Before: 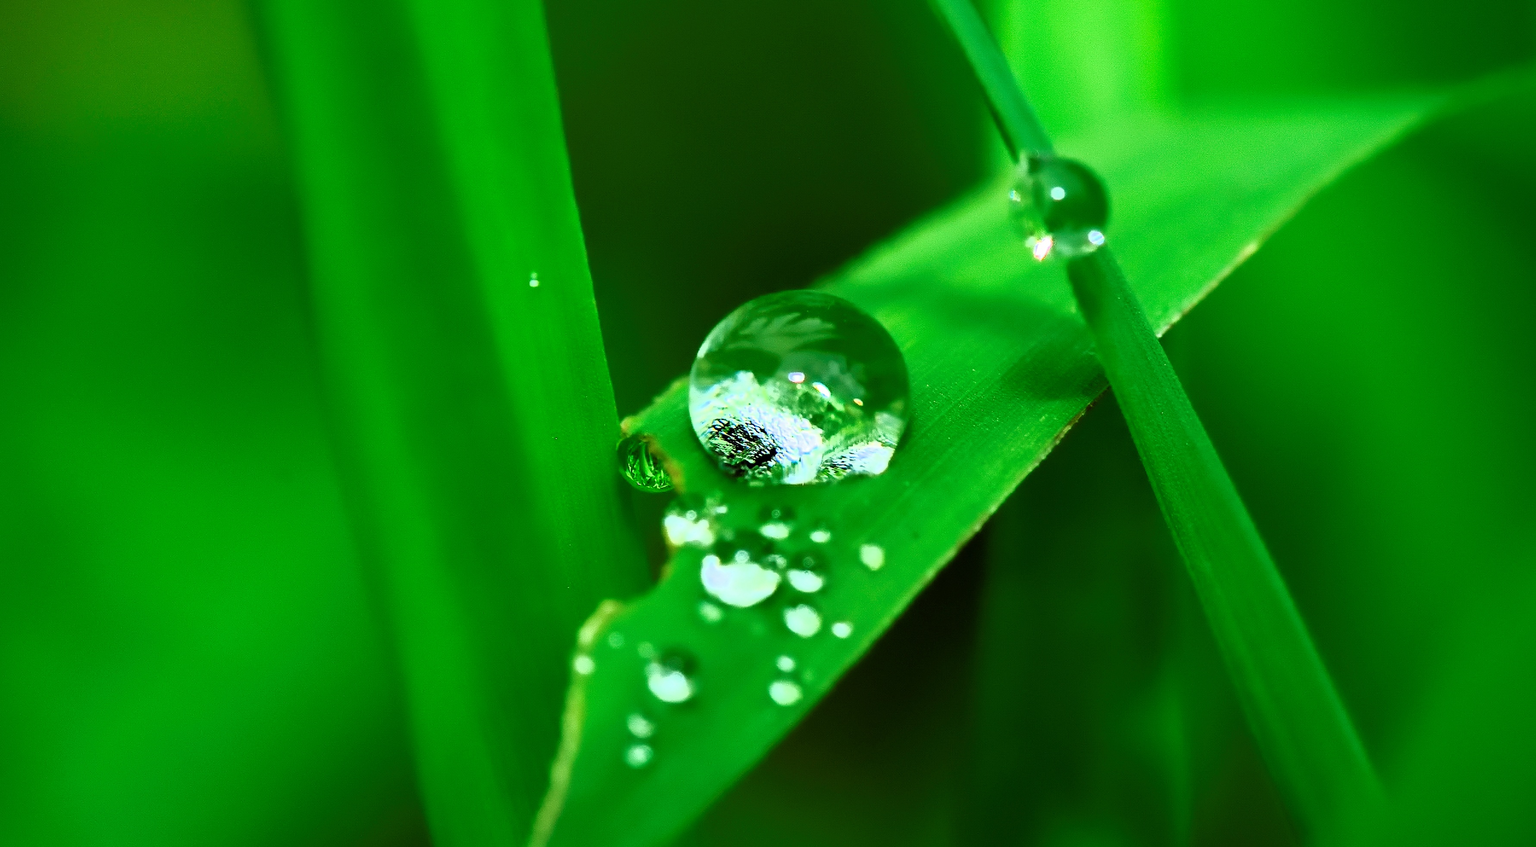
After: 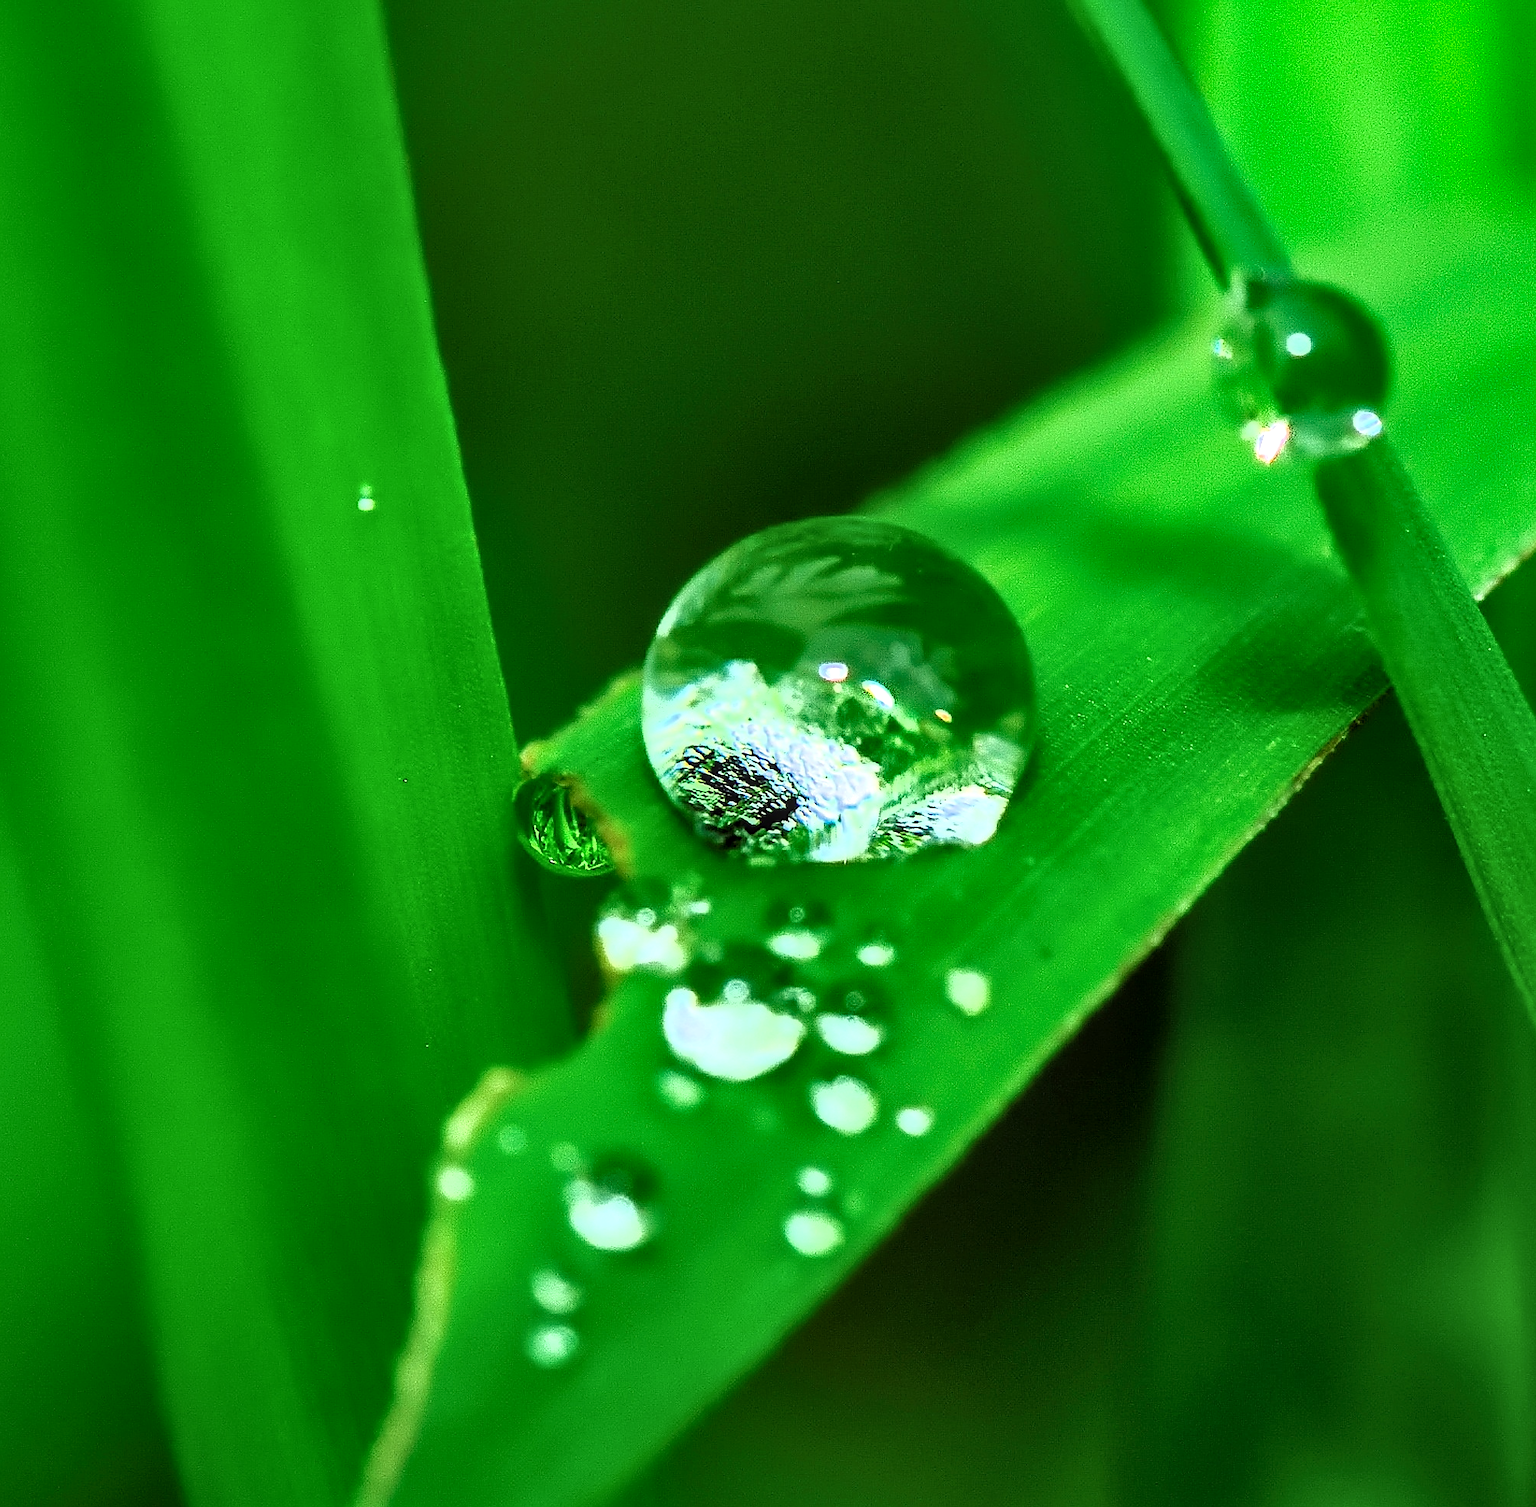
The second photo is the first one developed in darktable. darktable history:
local contrast: detail 130%
shadows and highlights: soften with gaussian
crop: left 21.407%, right 22.43%
sharpen: radius 1.008
